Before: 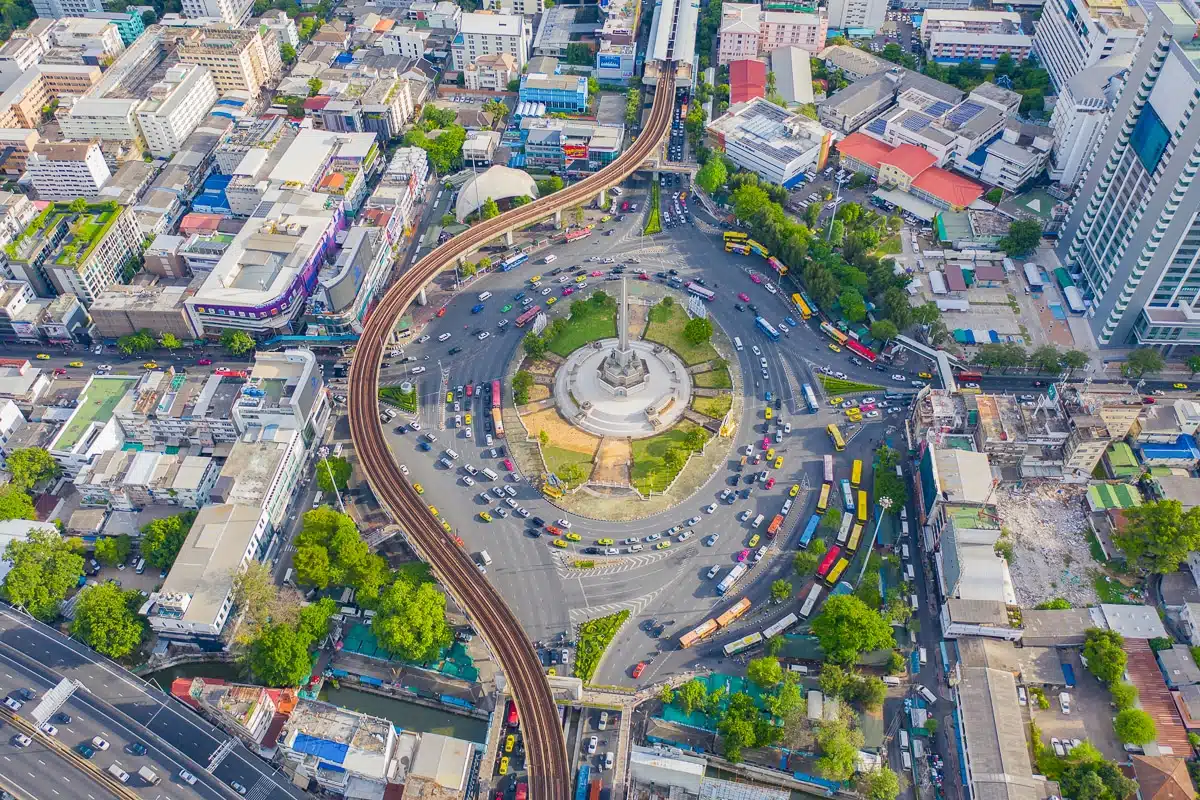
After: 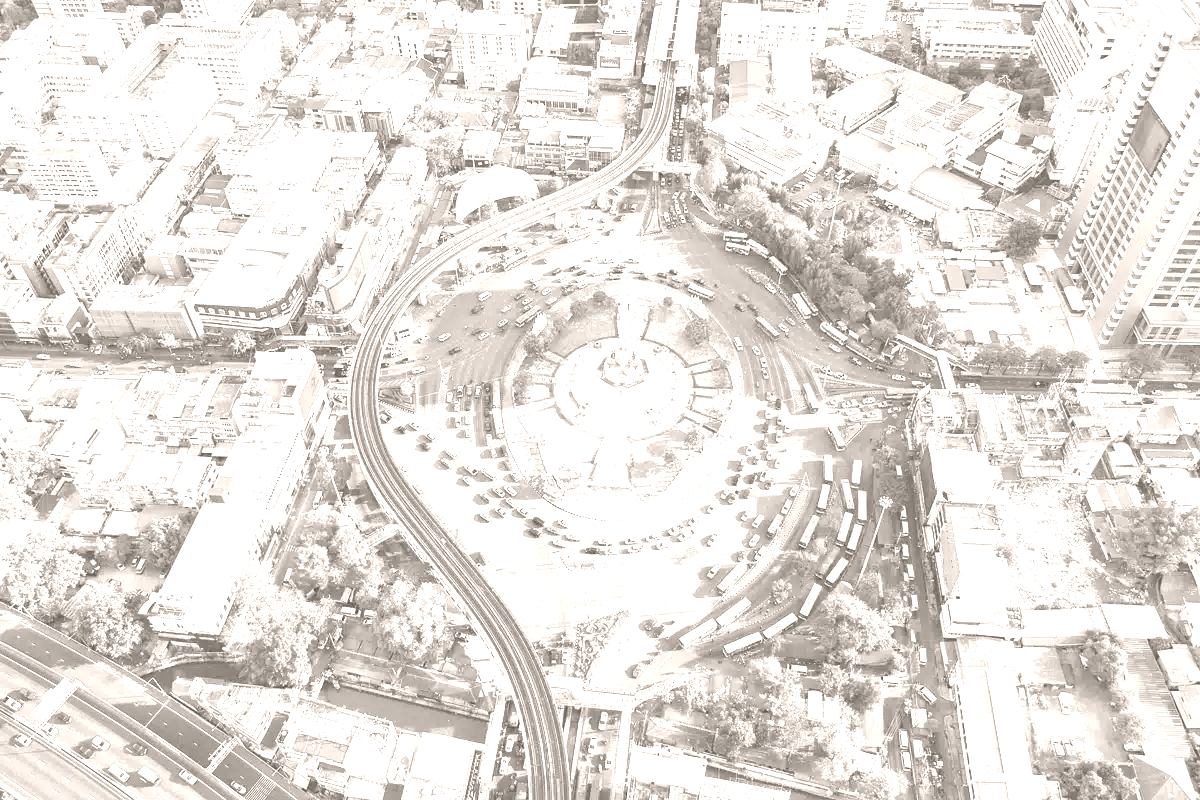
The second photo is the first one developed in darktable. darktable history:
white balance: red 1.042, blue 1.17
exposure: black level correction 0, exposure 0.6 EV, compensate exposure bias true, compensate highlight preservation false
colorize: hue 34.49°, saturation 35.33%, source mix 100%, lightness 55%, version 1
